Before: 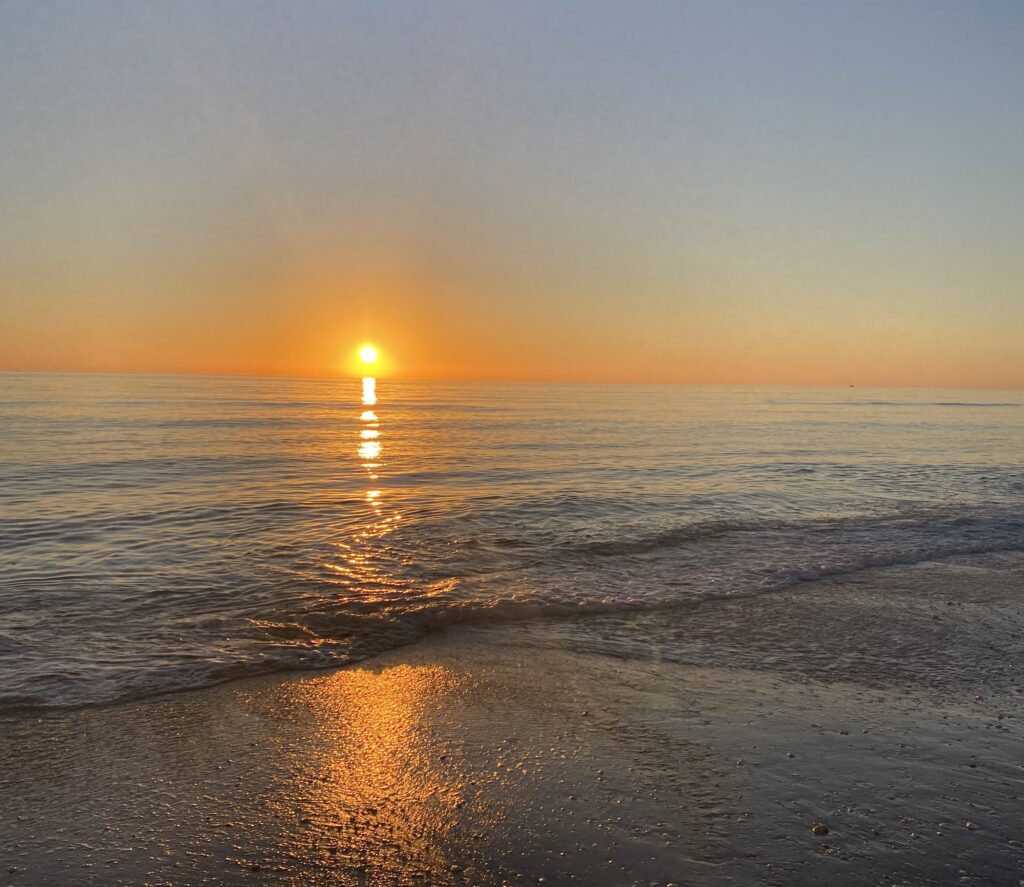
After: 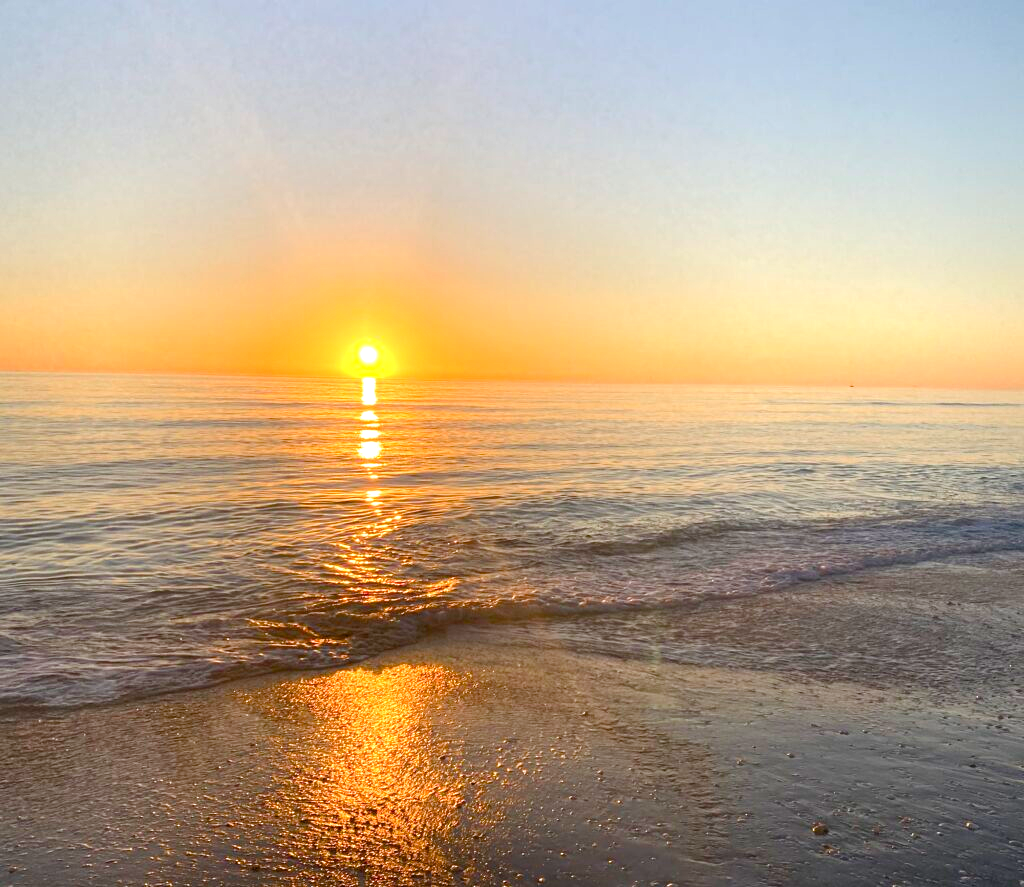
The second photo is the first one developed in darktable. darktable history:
exposure: exposure 0.95 EV, compensate highlight preservation false
color balance rgb: perceptual saturation grading › global saturation 20%, perceptual saturation grading › highlights -25%, perceptual saturation grading › shadows 50%
